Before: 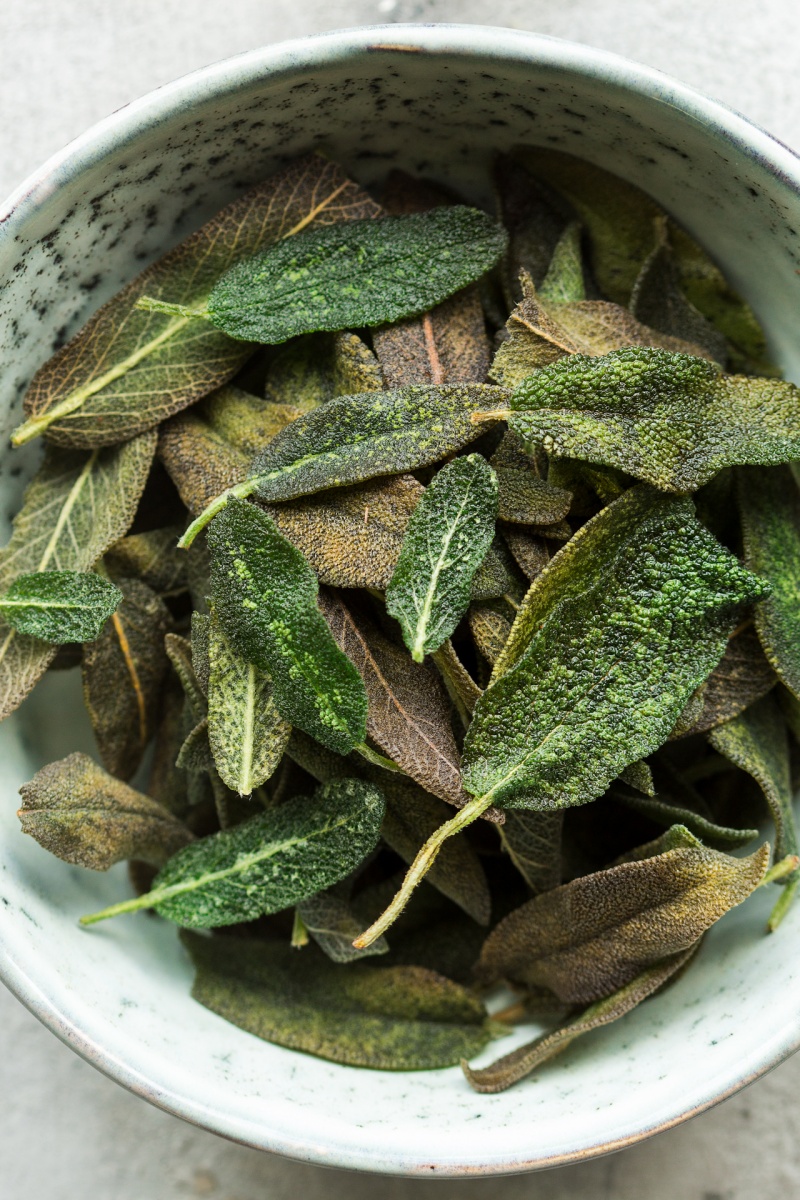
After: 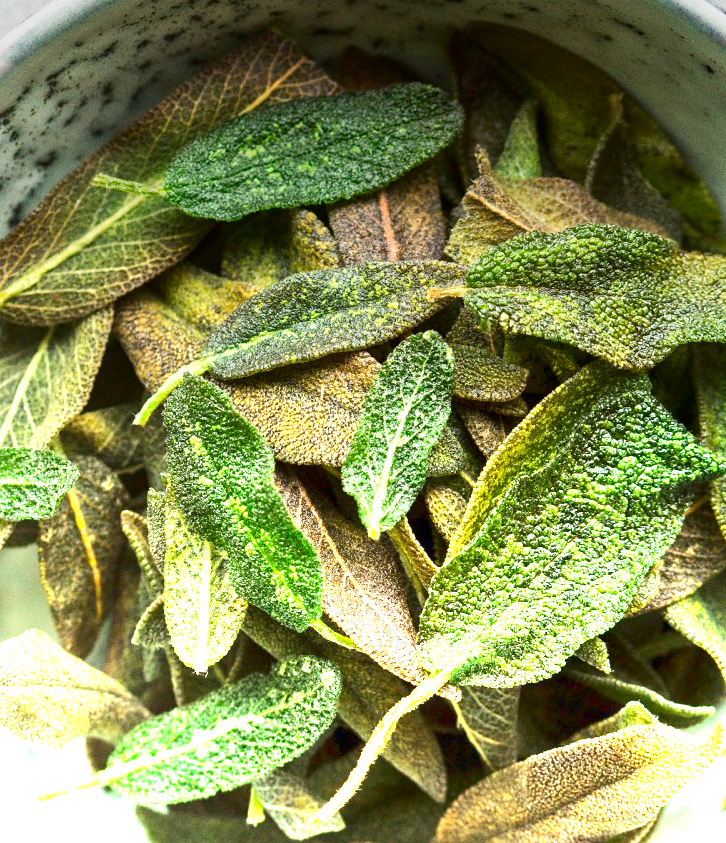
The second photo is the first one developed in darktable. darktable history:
grain: coarseness 0.47 ISO
graduated density: density -3.9 EV
exposure: black level correction 0, exposure 0.7 EV, compensate exposure bias true, compensate highlight preservation false
crop: left 5.596%, top 10.314%, right 3.534%, bottom 19.395%
tone equalizer: -8 EV -0.002 EV, -7 EV 0.005 EV, -6 EV -0.008 EV, -5 EV 0.007 EV, -4 EV -0.042 EV, -3 EV -0.233 EV, -2 EV -0.662 EV, -1 EV -0.983 EV, +0 EV -0.969 EV, smoothing diameter 2%, edges refinement/feathering 20, mask exposure compensation -1.57 EV, filter diffusion 5
contrast brightness saturation: contrast 0.12, brightness -0.12, saturation 0.2
shadows and highlights: shadows 43.06, highlights 6.94
